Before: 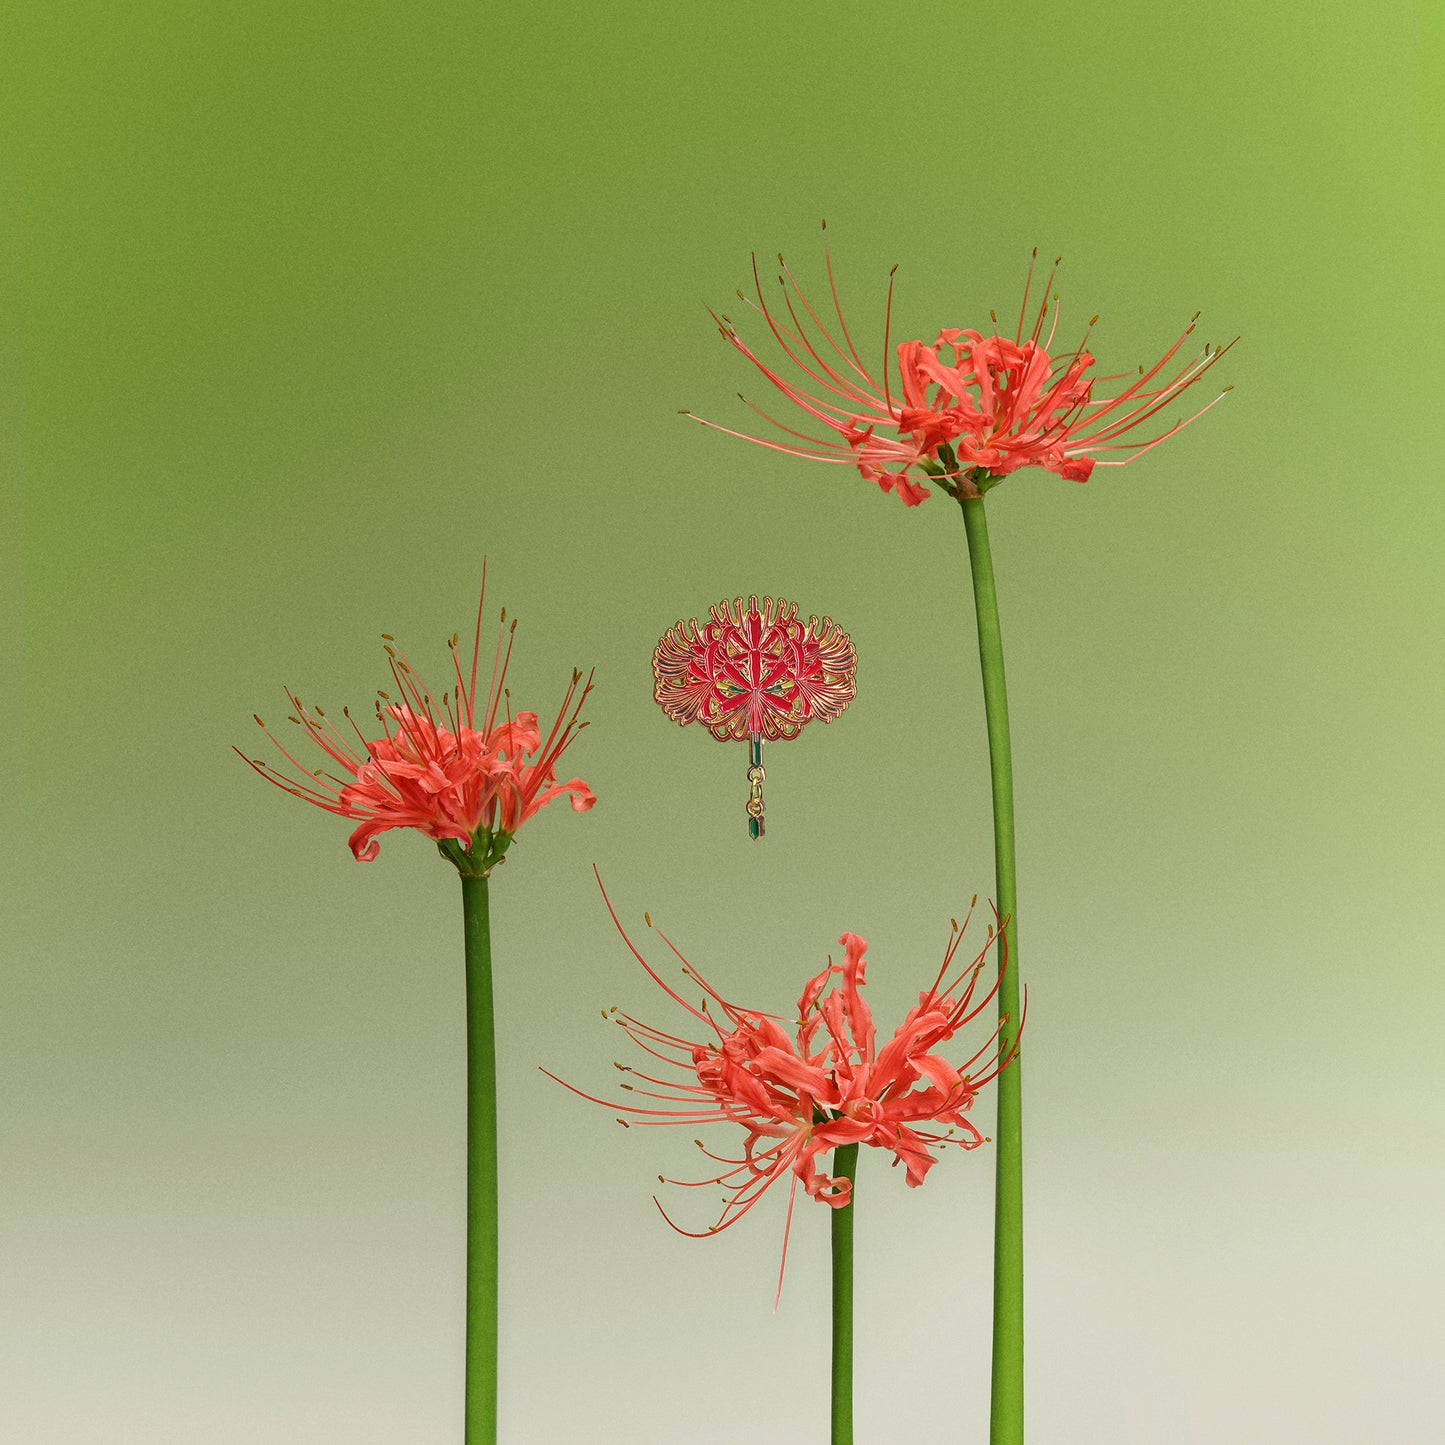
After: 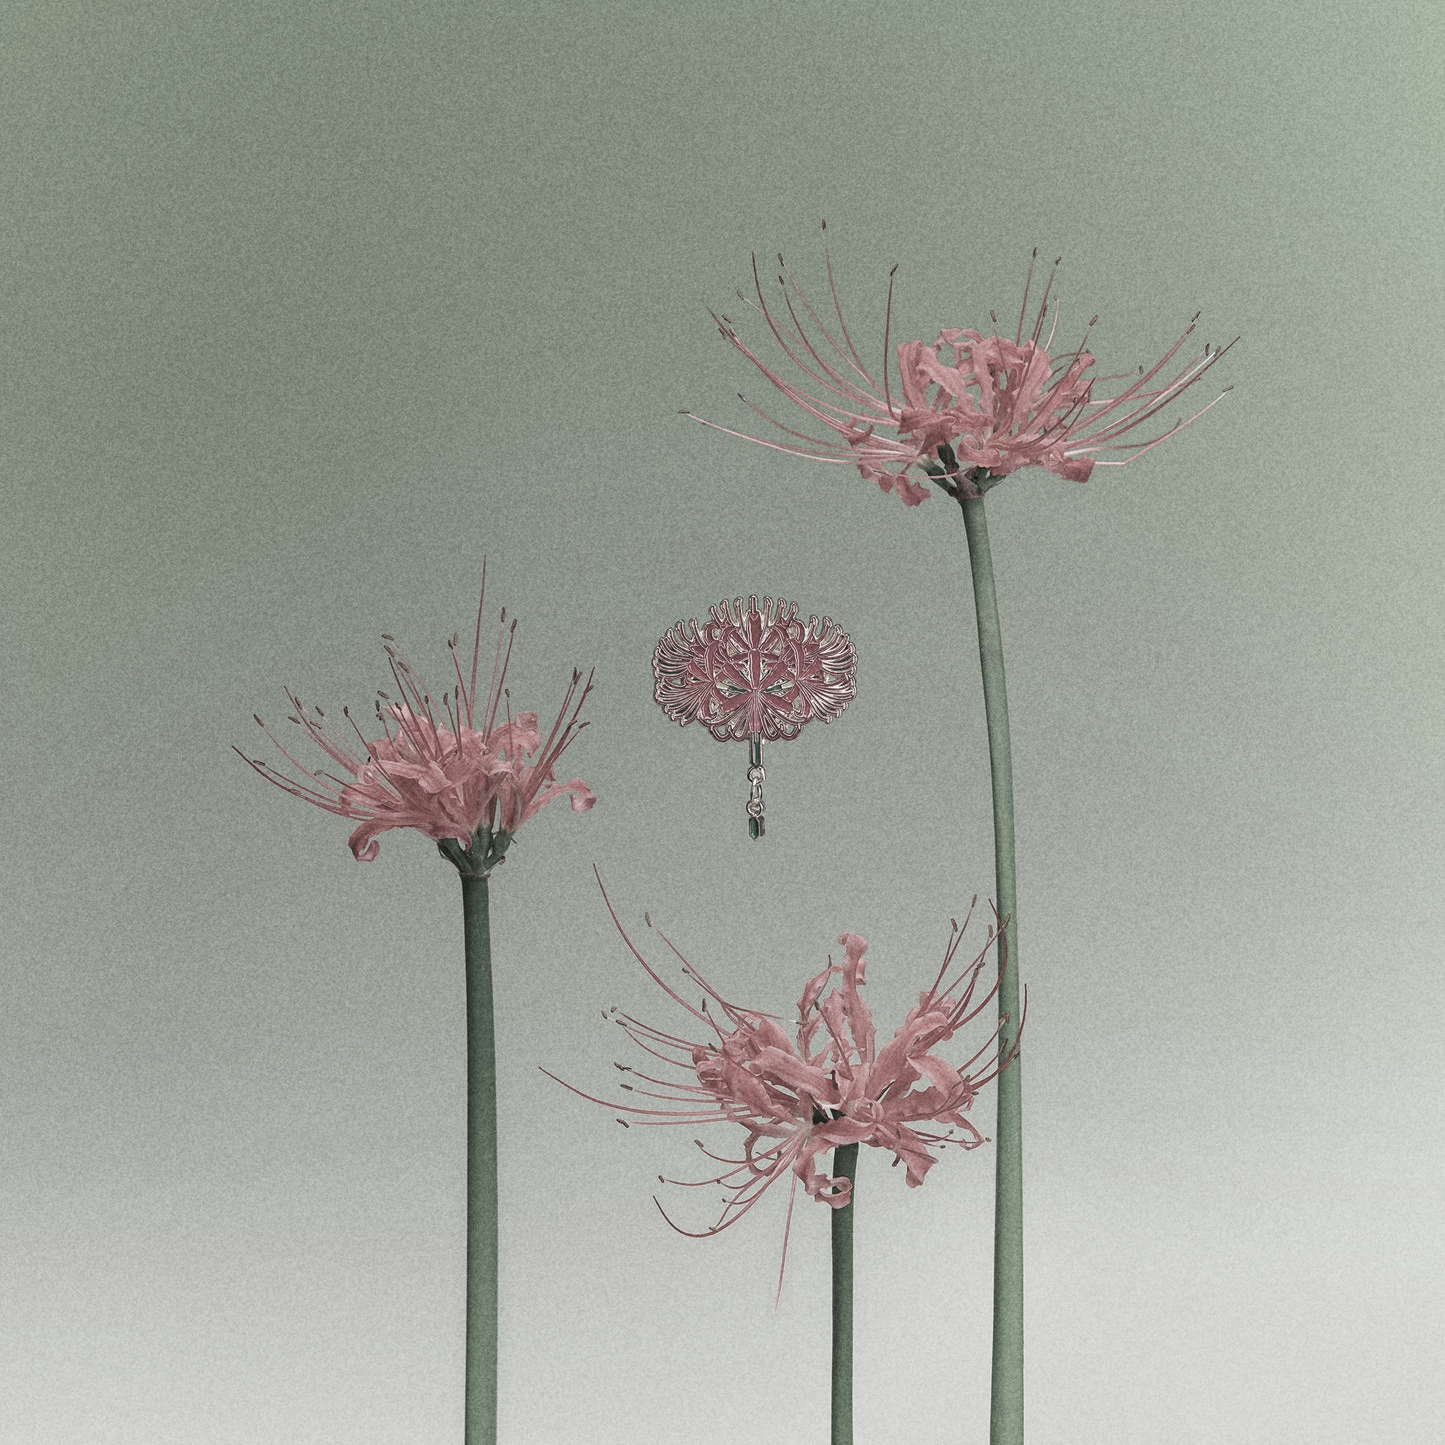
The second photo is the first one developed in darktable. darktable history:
grain: coarseness 22.88 ISO
color contrast: green-magenta contrast 0.3, blue-yellow contrast 0.15
